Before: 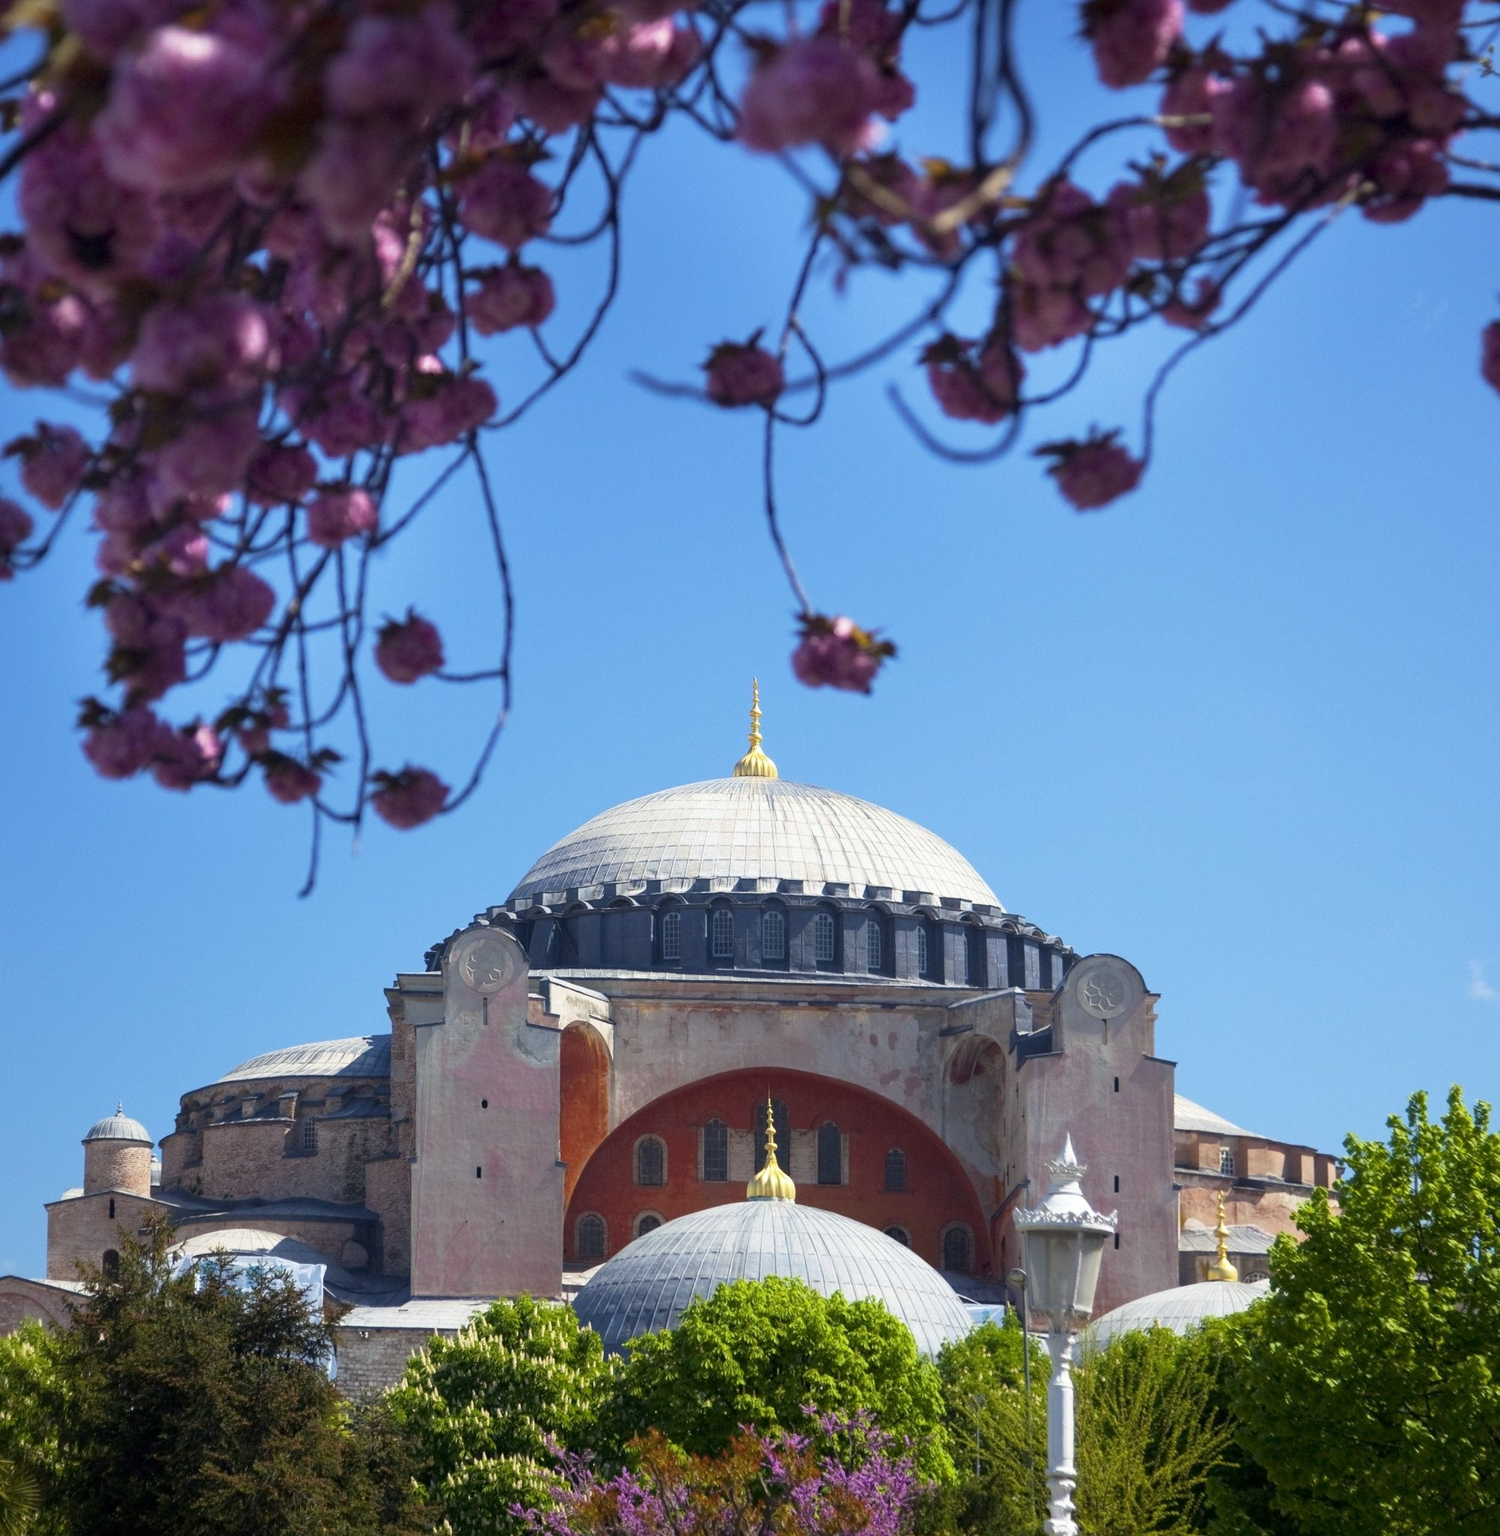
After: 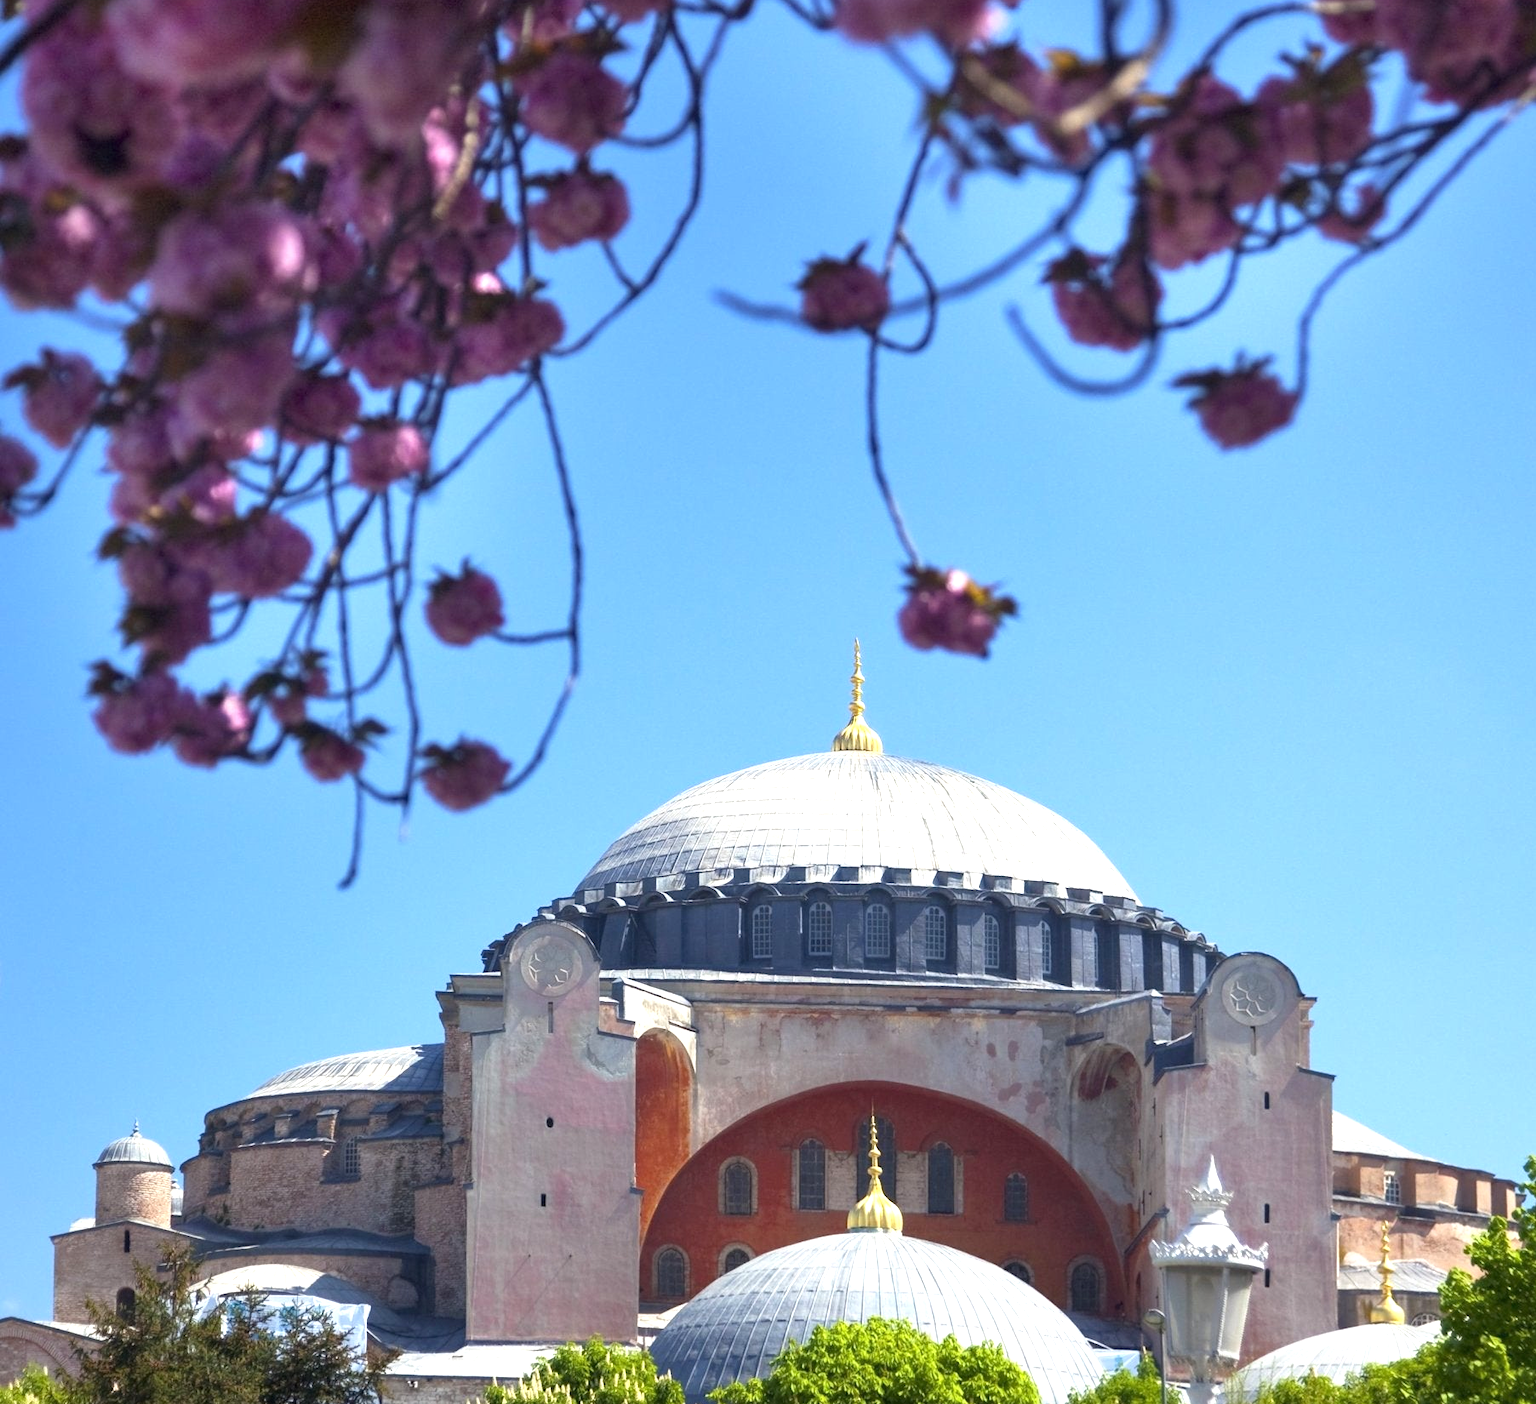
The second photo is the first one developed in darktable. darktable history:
shadows and highlights: shadows 37.27, highlights -28.18, soften with gaussian
exposure: black level correction 0, exposure 0.6 EV, compensate highlight preservation false
crop: top 7.49%, right 9.717%, bottom 11.943%
